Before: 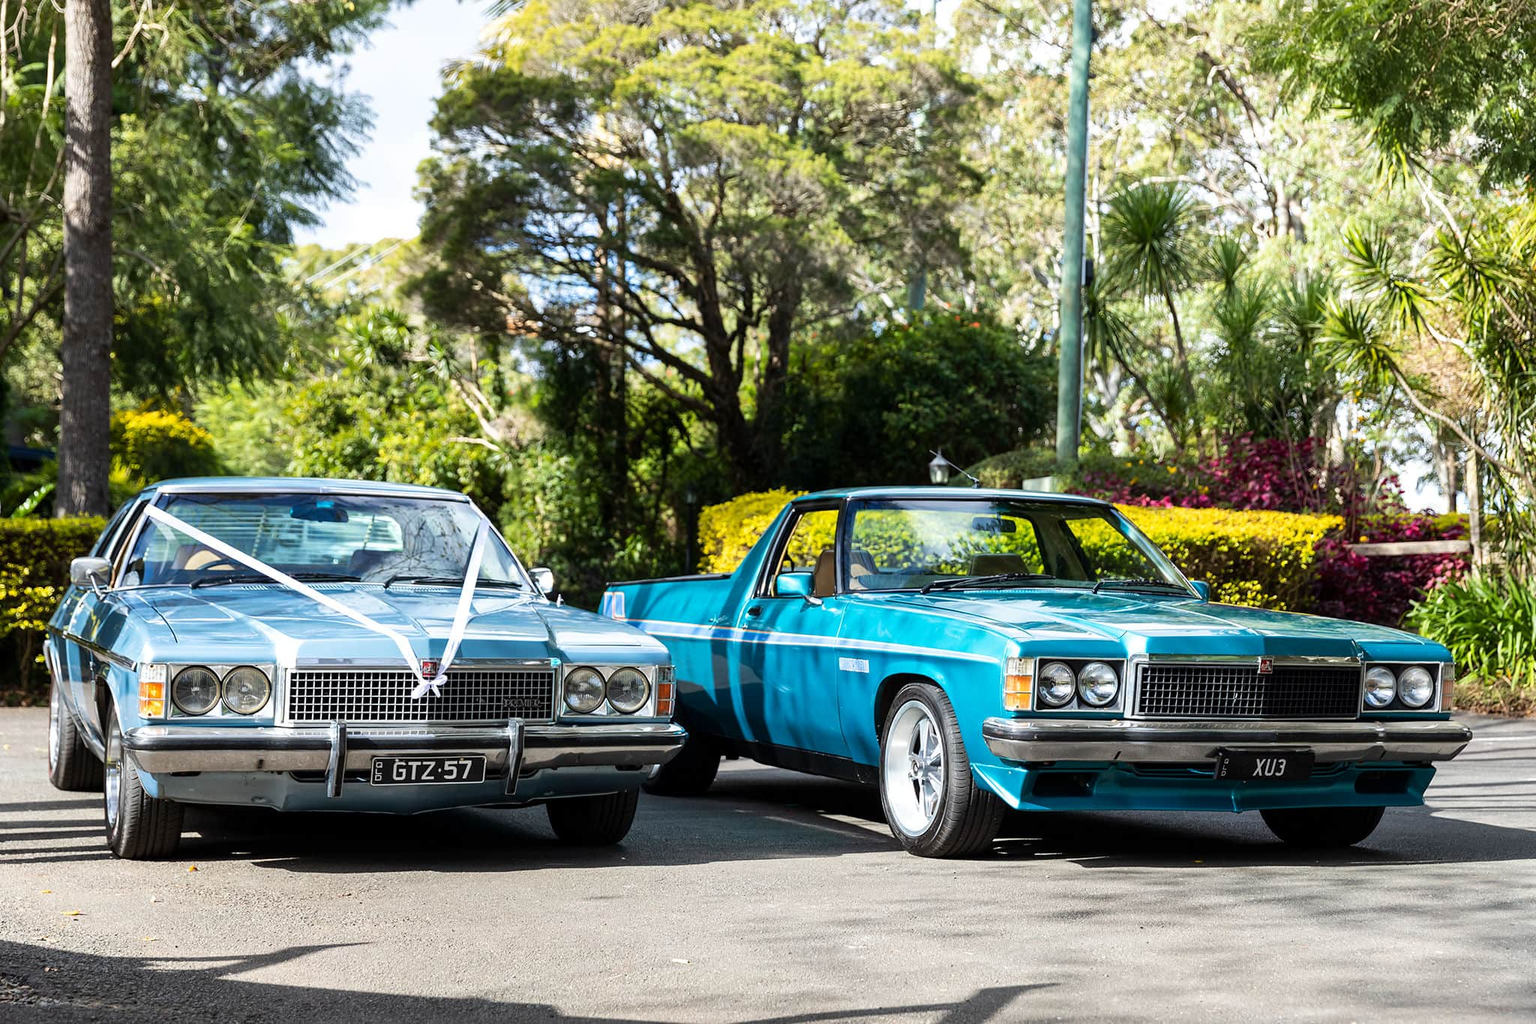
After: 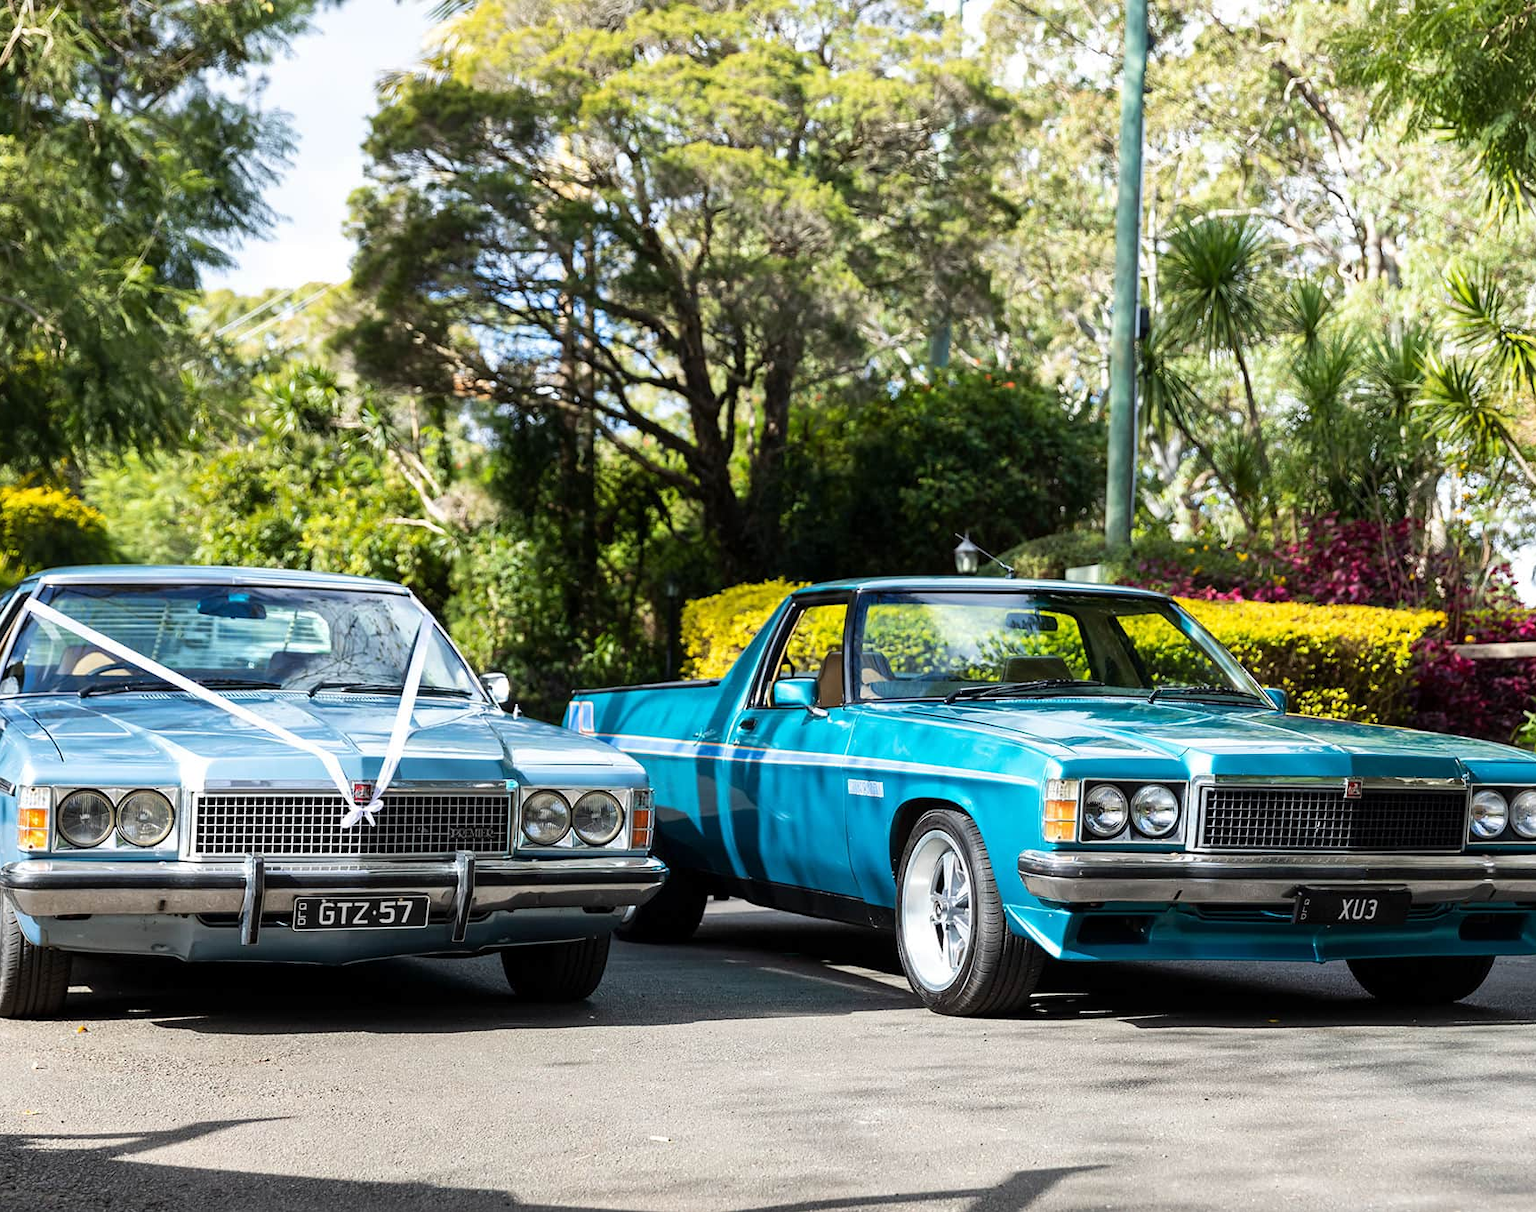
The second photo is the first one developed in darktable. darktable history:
crop: left 8.08%, right 7.52%
